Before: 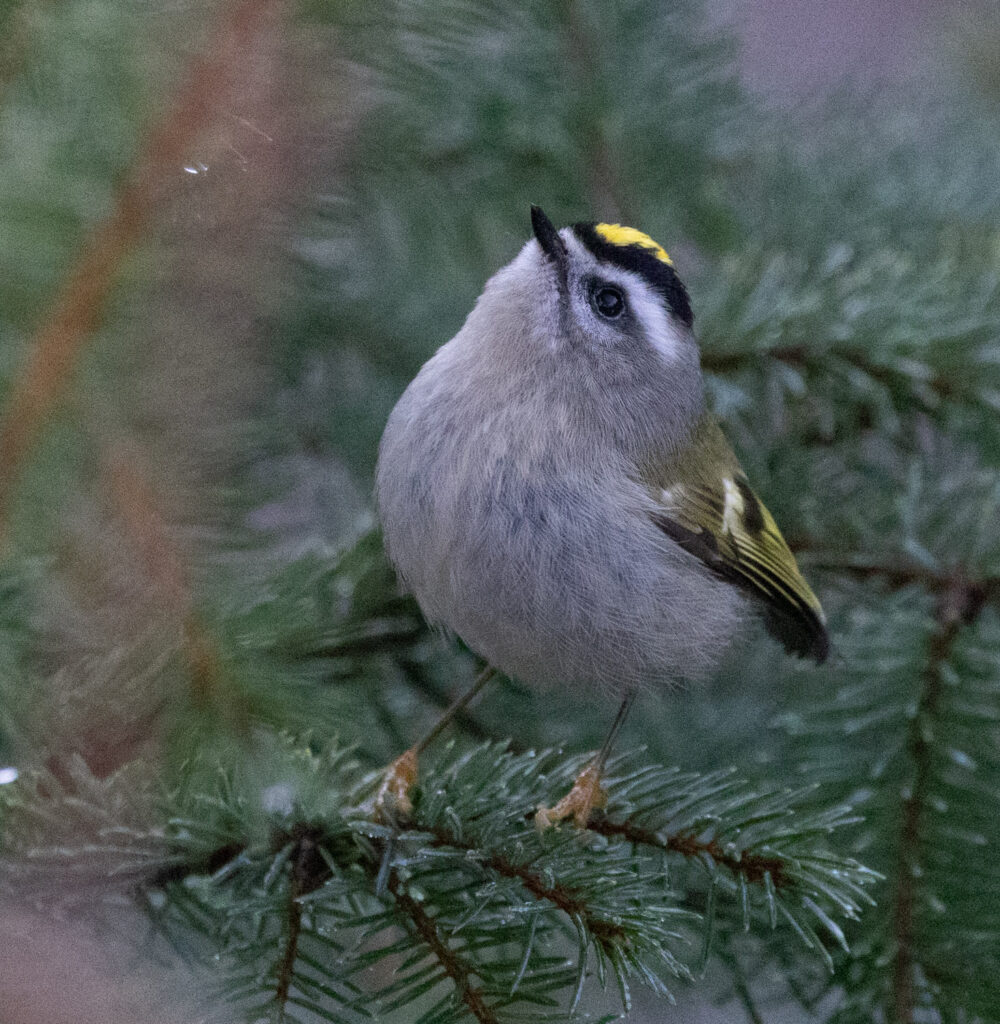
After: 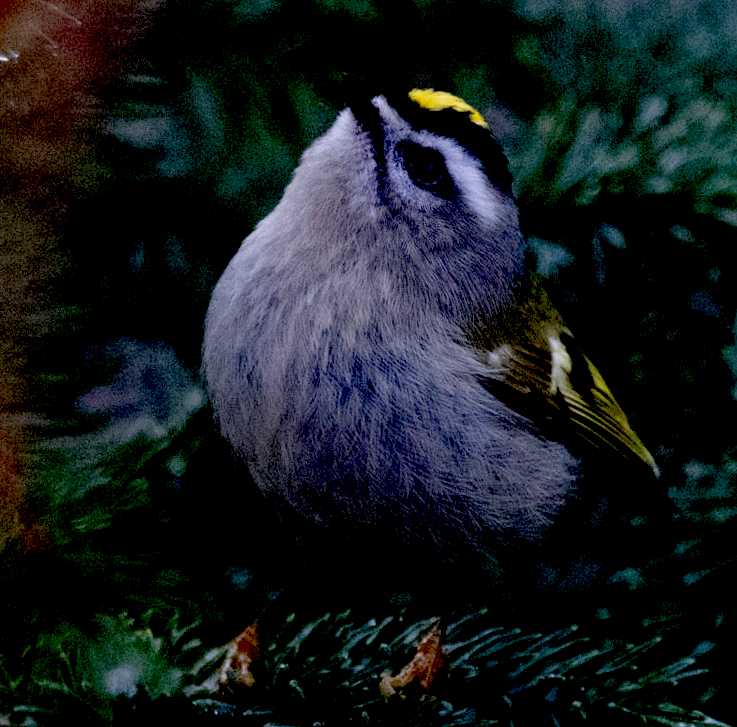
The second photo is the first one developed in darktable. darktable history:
crop: left 16.768%, top 8.653%, right 8.362%, bottom 12.485%
exposure: black level correction 0.1, exposure -0.092 EV, compensate highlight preservation false
rotate and perspective: rotation -3°, crop left 0.031, crop right 0.968, crop top 0.07, crop bottom 0.93
